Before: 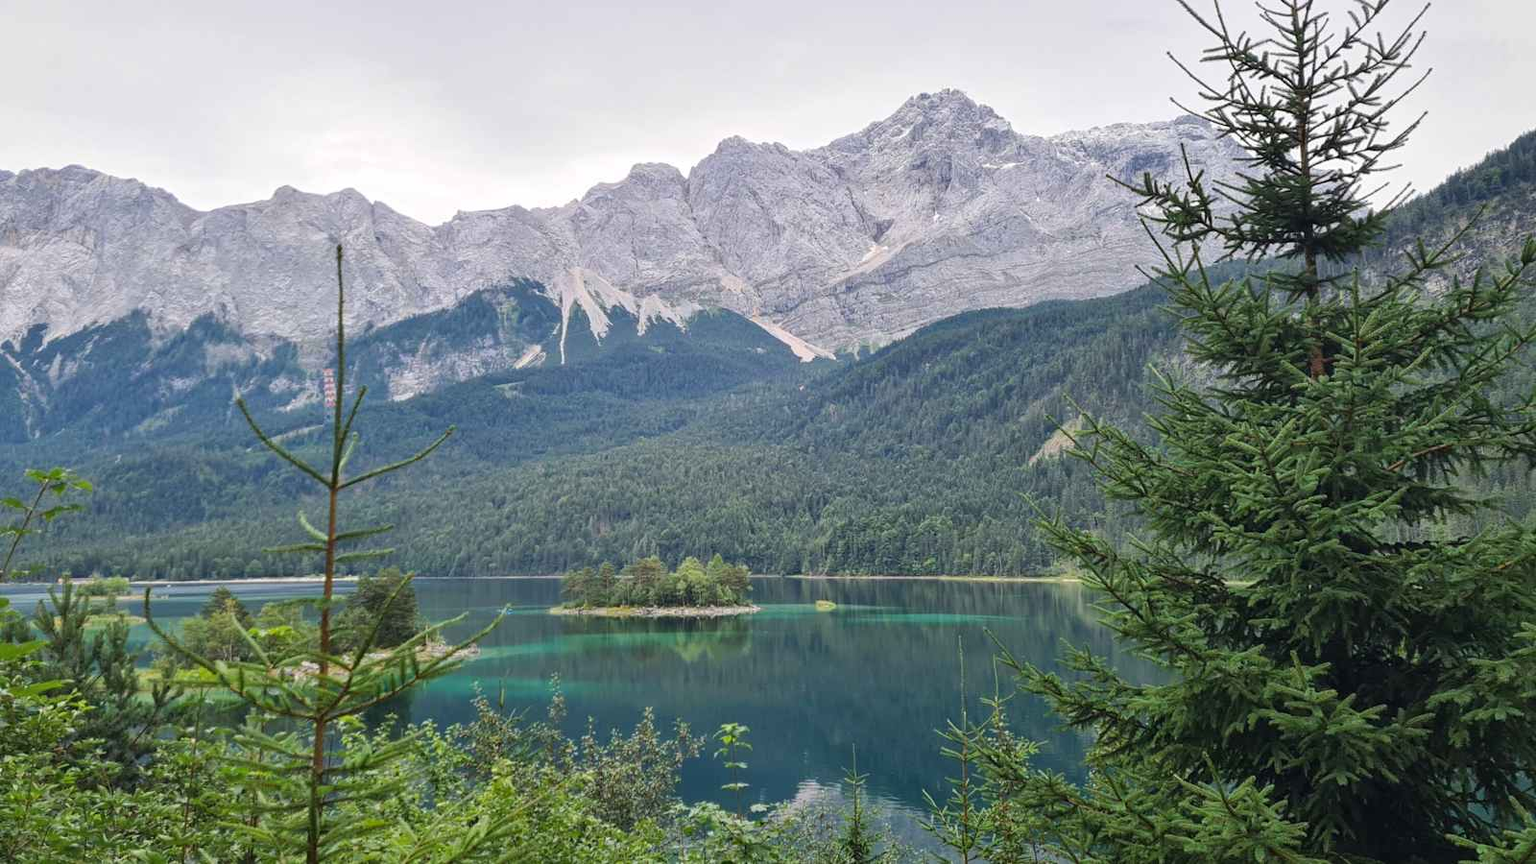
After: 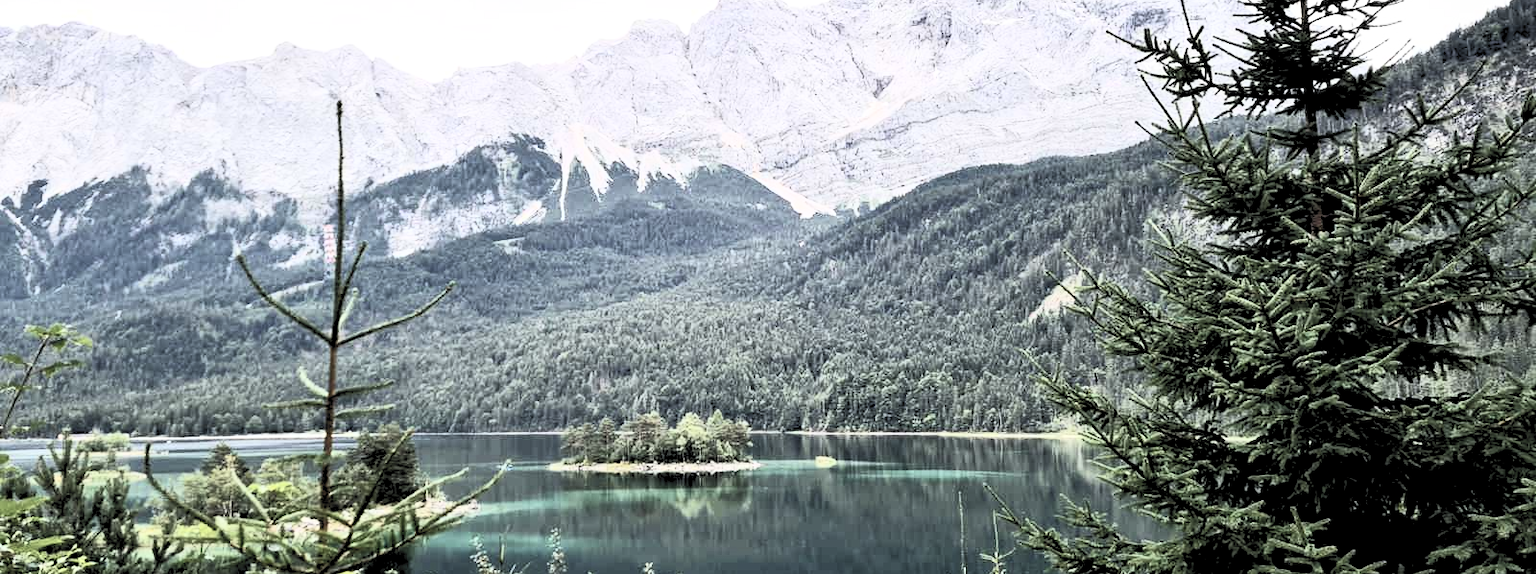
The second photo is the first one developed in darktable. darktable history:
contrast brightness saturation: contrast 0.57, brightness 0.57, saturation -0.34
crop: top 16.727%, bottom 16.727%
rgb levels: levels [[0.034, 0.472, 0.904], [0, 0.5, 1], [0, 0.5, 1]]
